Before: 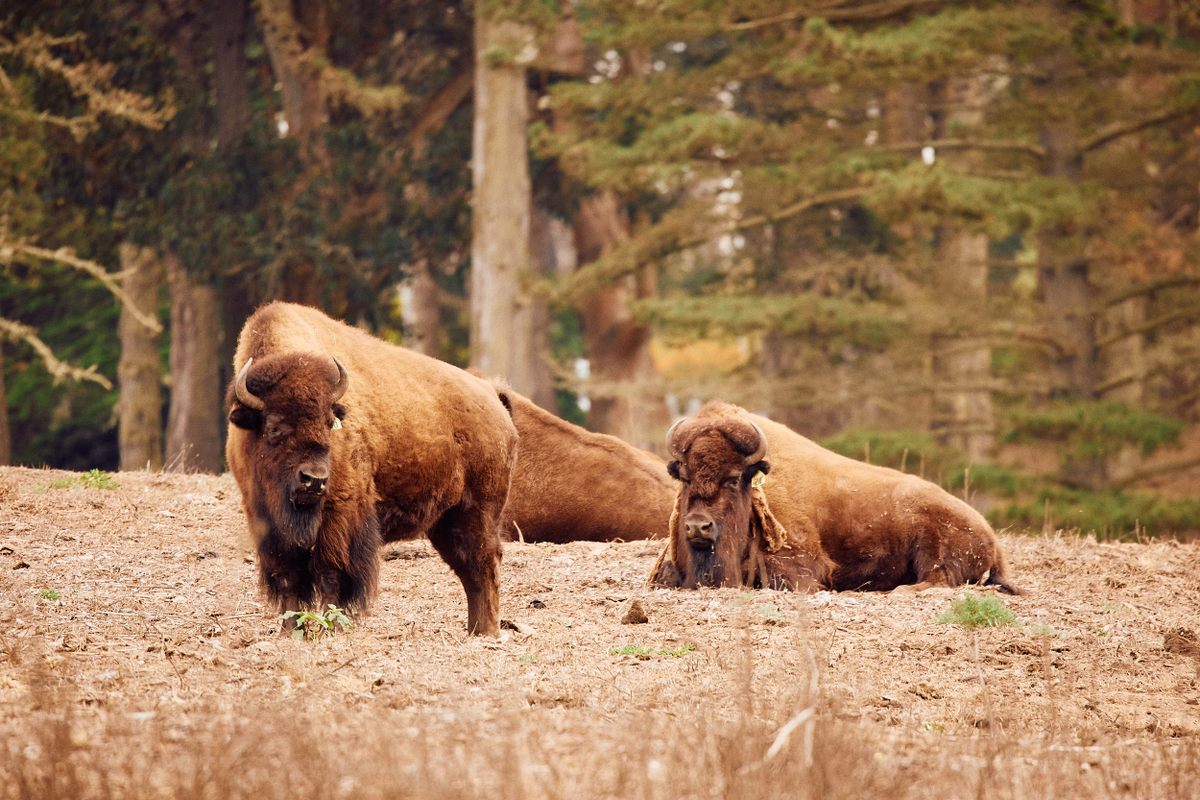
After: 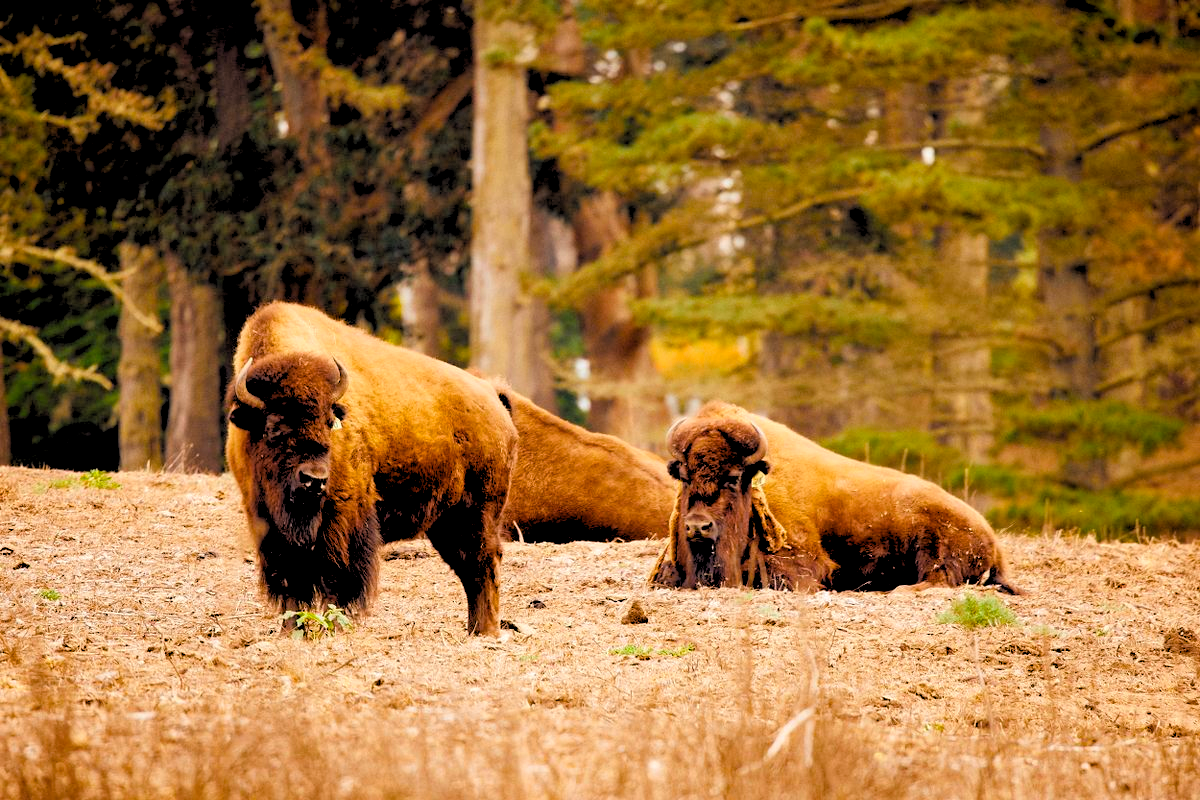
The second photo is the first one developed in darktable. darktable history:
color balance rgb: linear chroma grading › global chroma 15%, perceptual saturation grading › global saturation 30%
rgb levels: levels [[0.029, 0.461, 0.922], [0, 0.5, 1], [0, 0.5, 1]]
